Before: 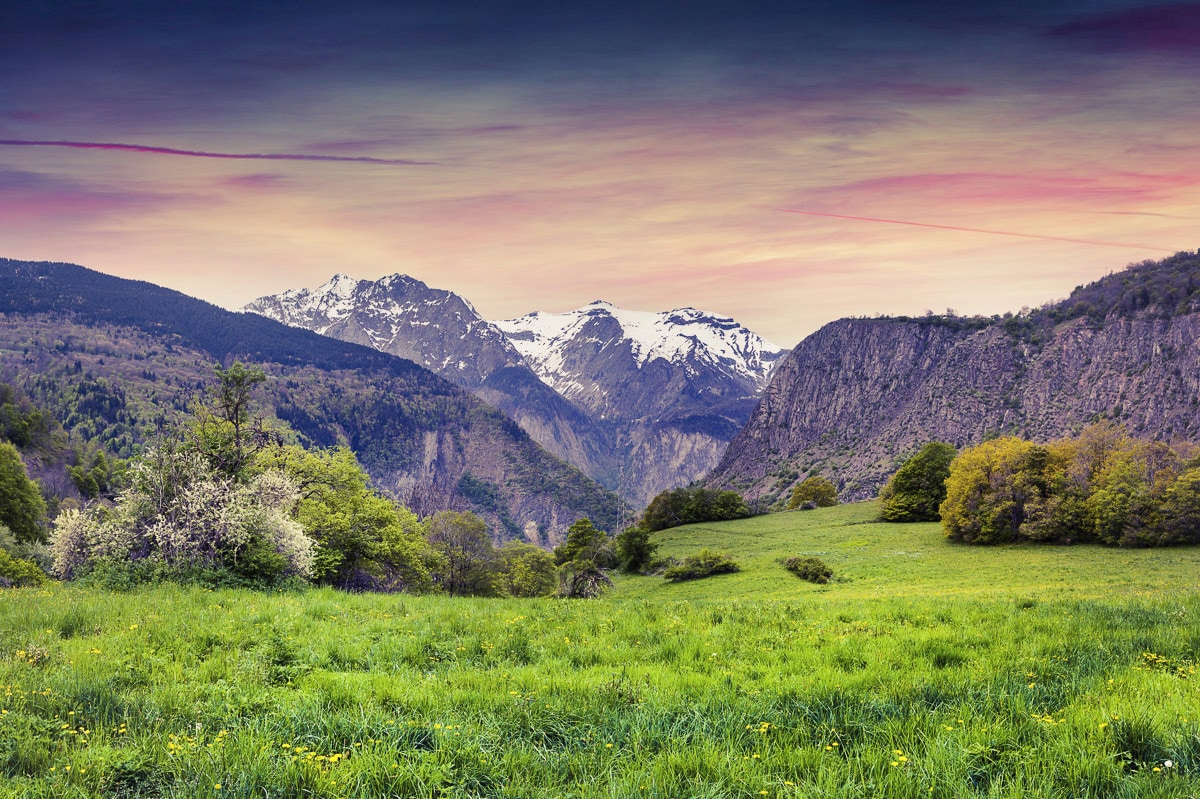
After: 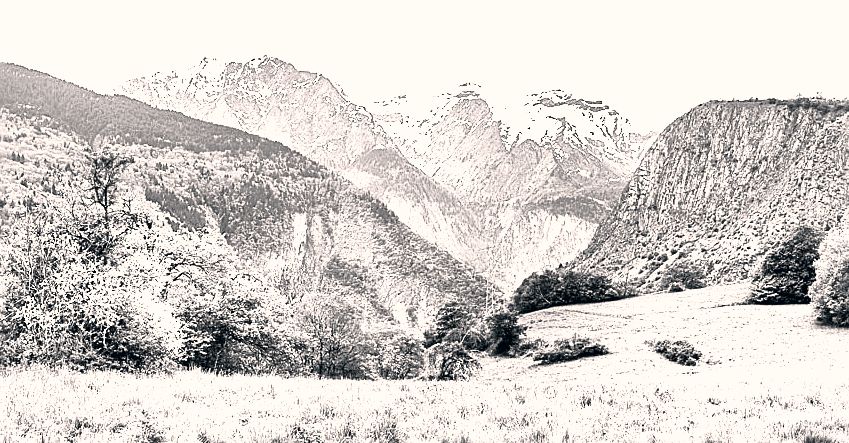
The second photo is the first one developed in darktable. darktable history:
exposure: black level correction 0.005, exposure 2.077 EV, compensate exposure bias true, compensate highlight preservation false
contrast brightness saturation: contrast 0.331, brightness -0.073, saturation 0.174
crop: left 10.965%, top 27.353%, right 18.253%, bottom 17.124%
color calibration: output gray [0.21, 0.42, 0.37, 0], gray › normalize channels true, illuminant as shot in camera, x 0.358, y 0.373, temperature 4628.91 K, gamut compression 0.007
sharpen: on, module defaults
shadows and highlights: on, module defaults
color correction: highlights a* 5.37, highlights b* 5.29, shadows a* -4.04, shadows b* -5.11
